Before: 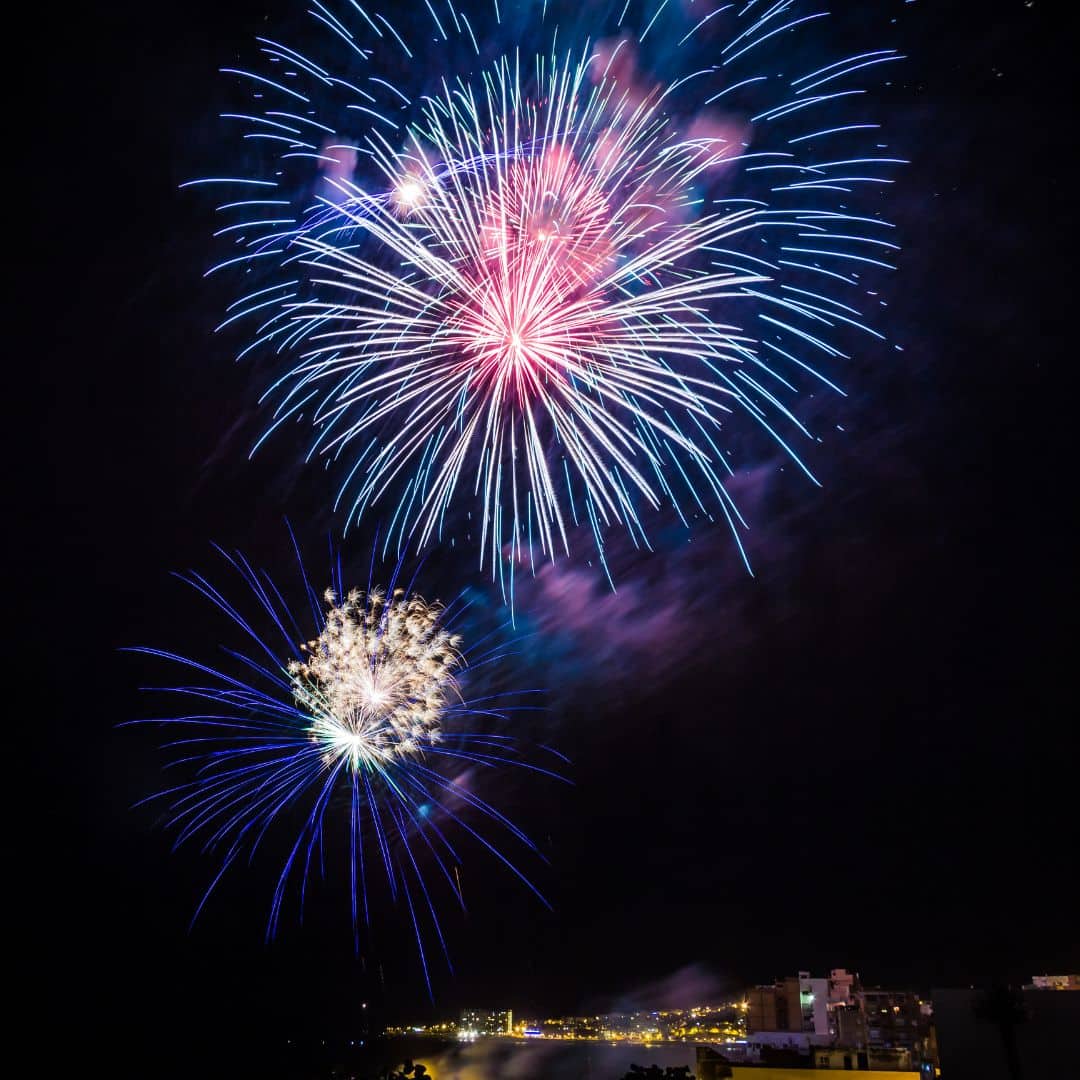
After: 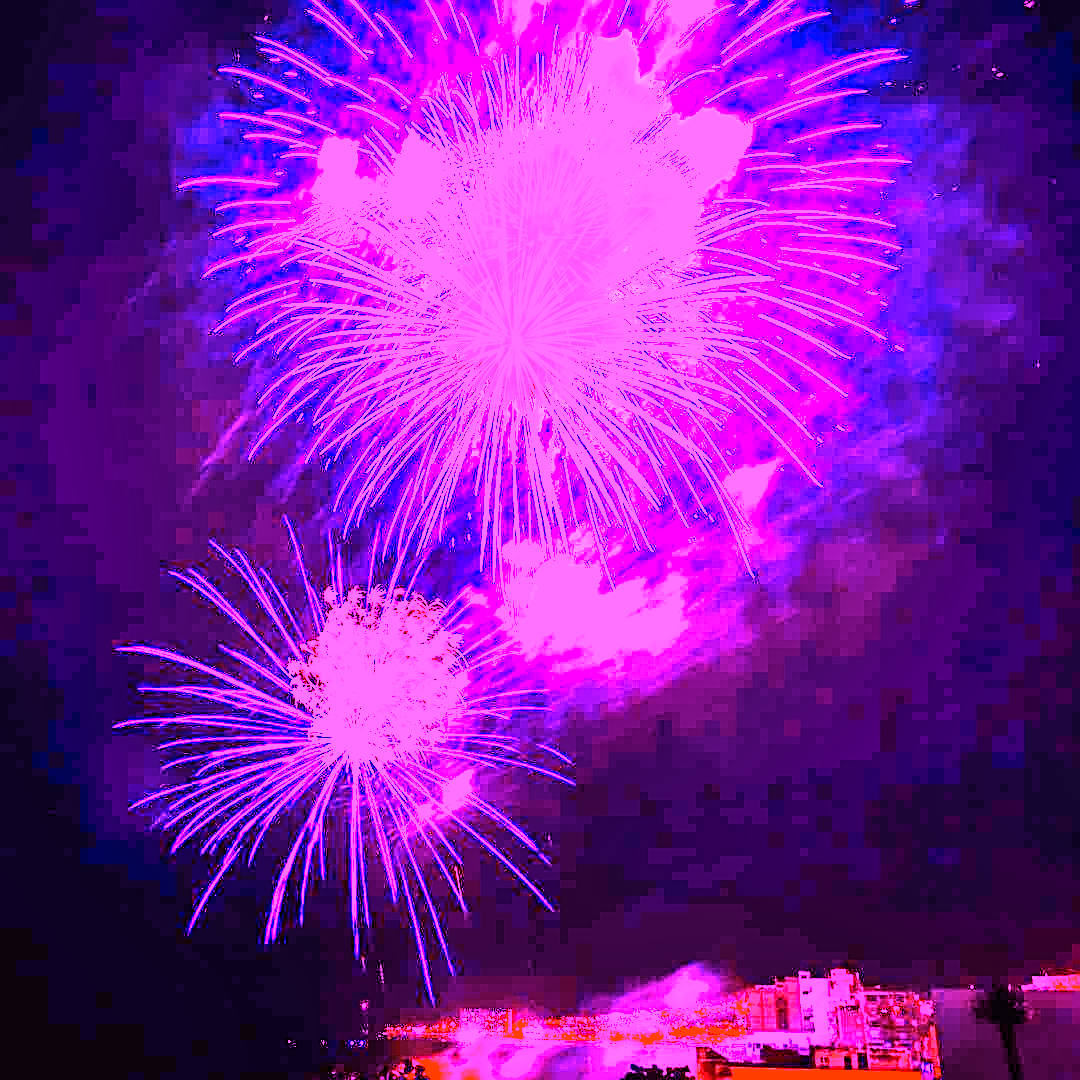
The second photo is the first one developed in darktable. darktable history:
sharpen: on, module defaults
white balance: red 8, blue 8
shadows and highlights: low approximation 0.01, soften with gaussian
